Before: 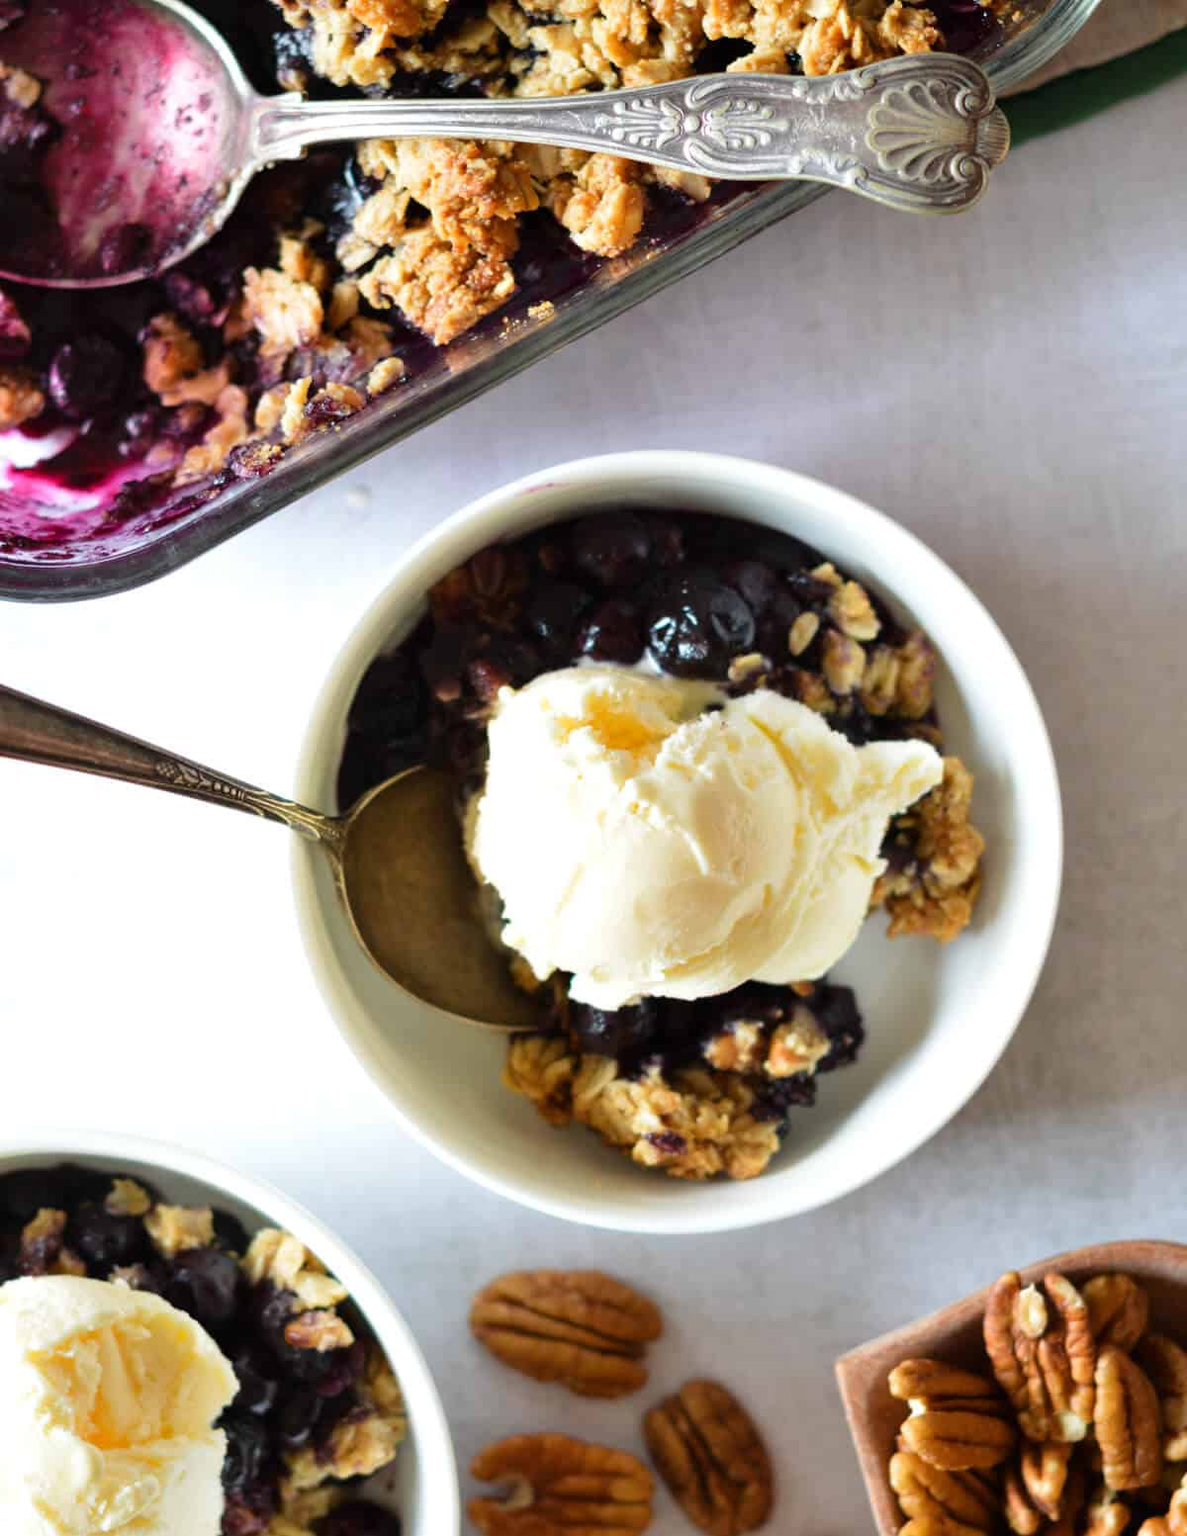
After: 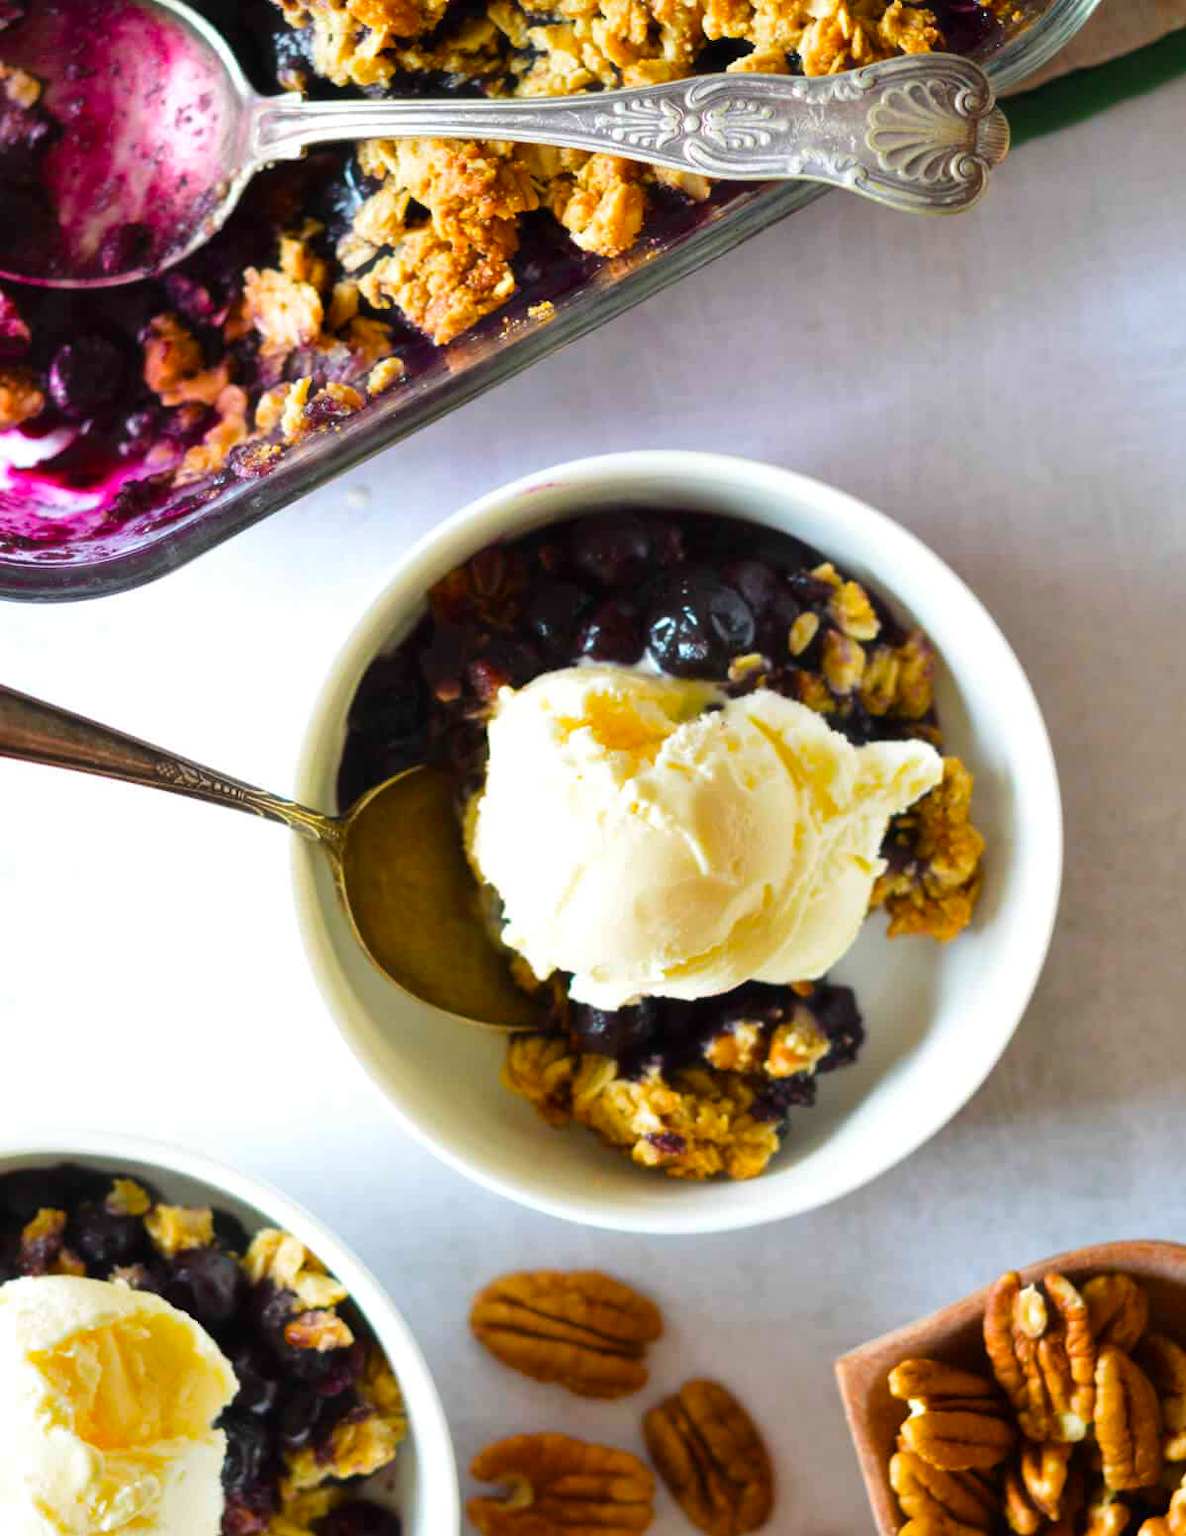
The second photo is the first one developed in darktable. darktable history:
color balance rgb: linear chroma grading › global chroma 15%, perceptual saturation grading › global saturation 30%
haze removal: strength -0.09, adaptive false
